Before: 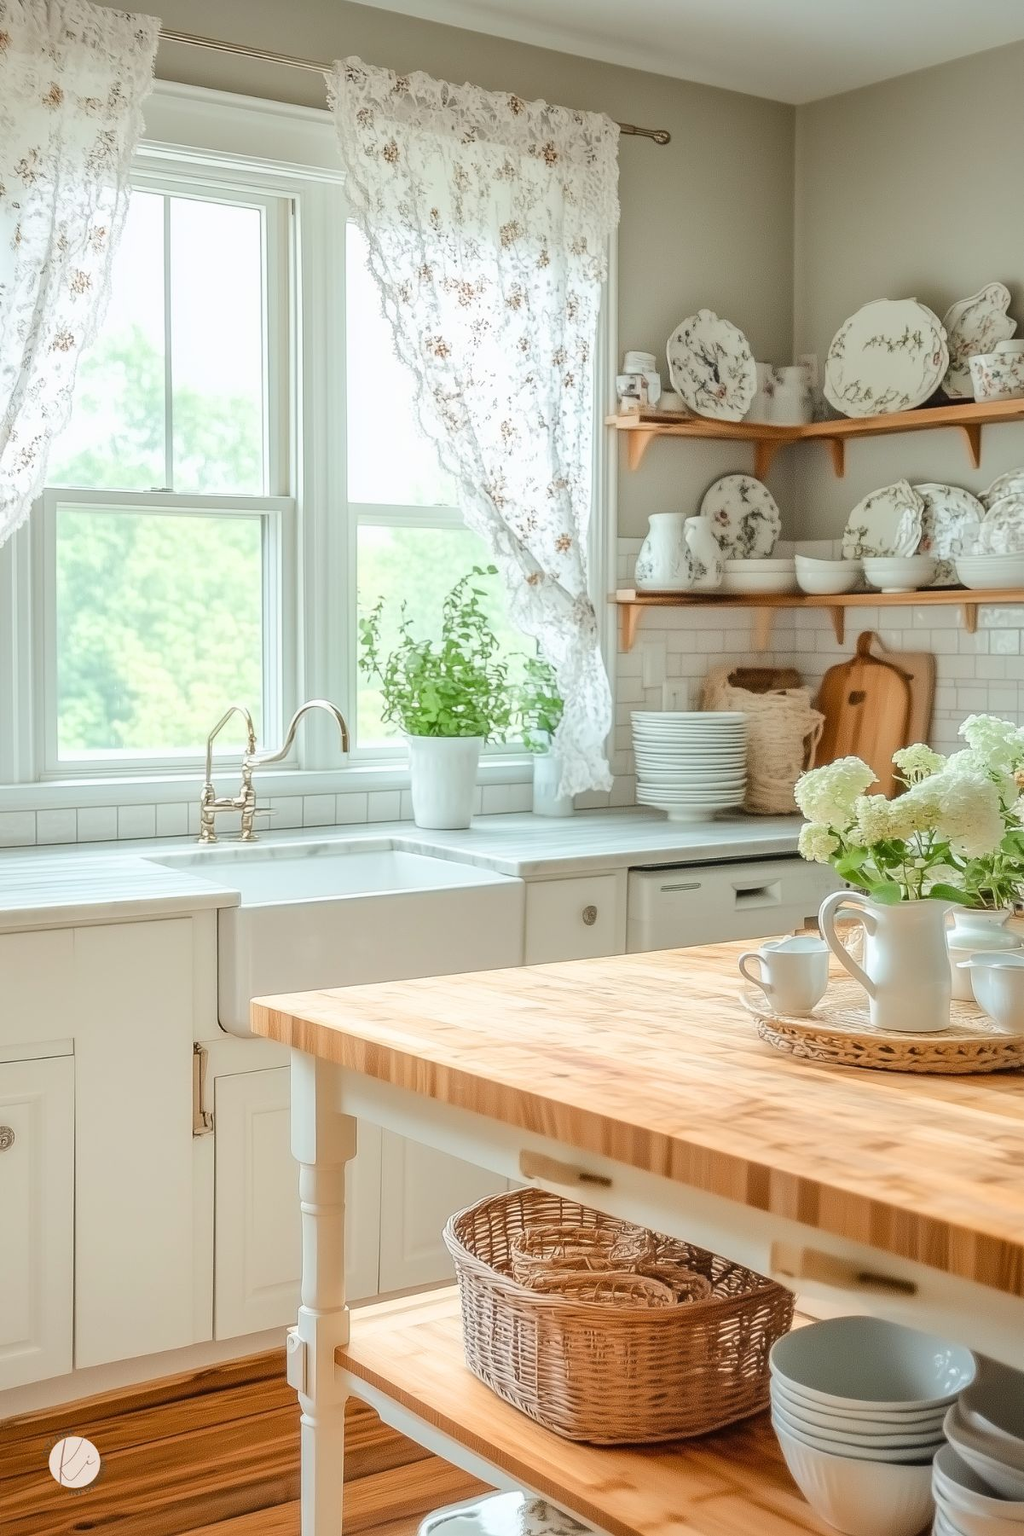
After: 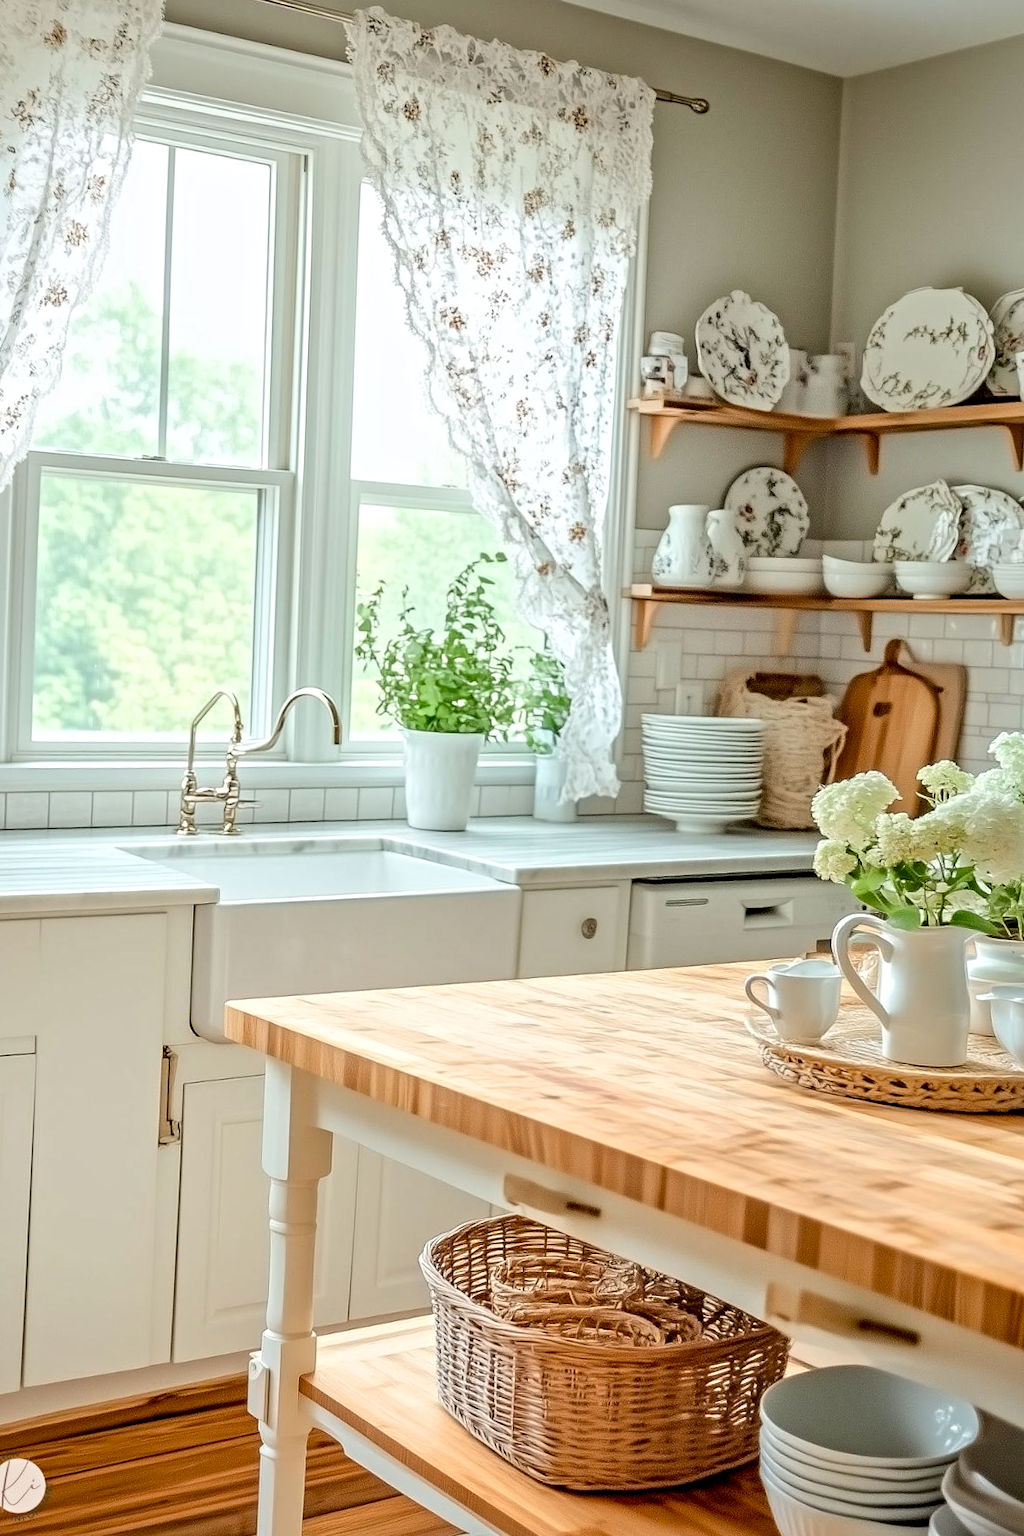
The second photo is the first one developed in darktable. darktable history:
crop and rotate: angle -2.38°
exposure: black level correction 0.01, exposure 0.014 EV, compensate highlight preservation false
contrast equalizer: y [[0.5, 0.501, 0.525, 0.597, 0.58, 0.514], [0.5 ×6], [0.5 ×6], [0 ×6], [0 ×6]]
